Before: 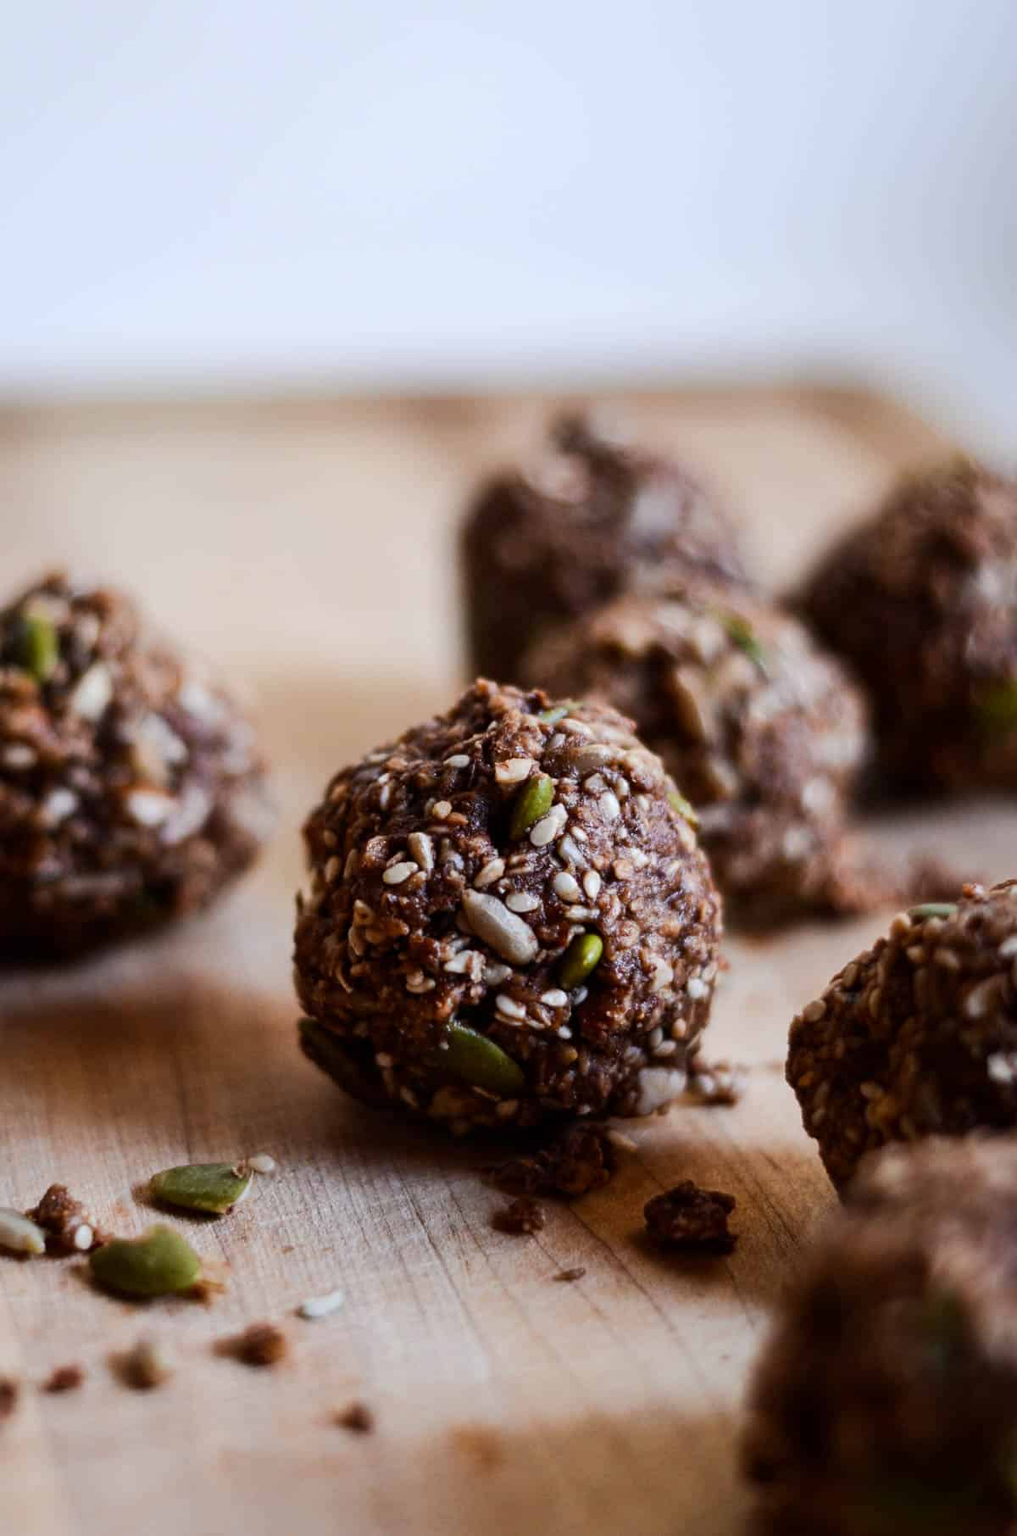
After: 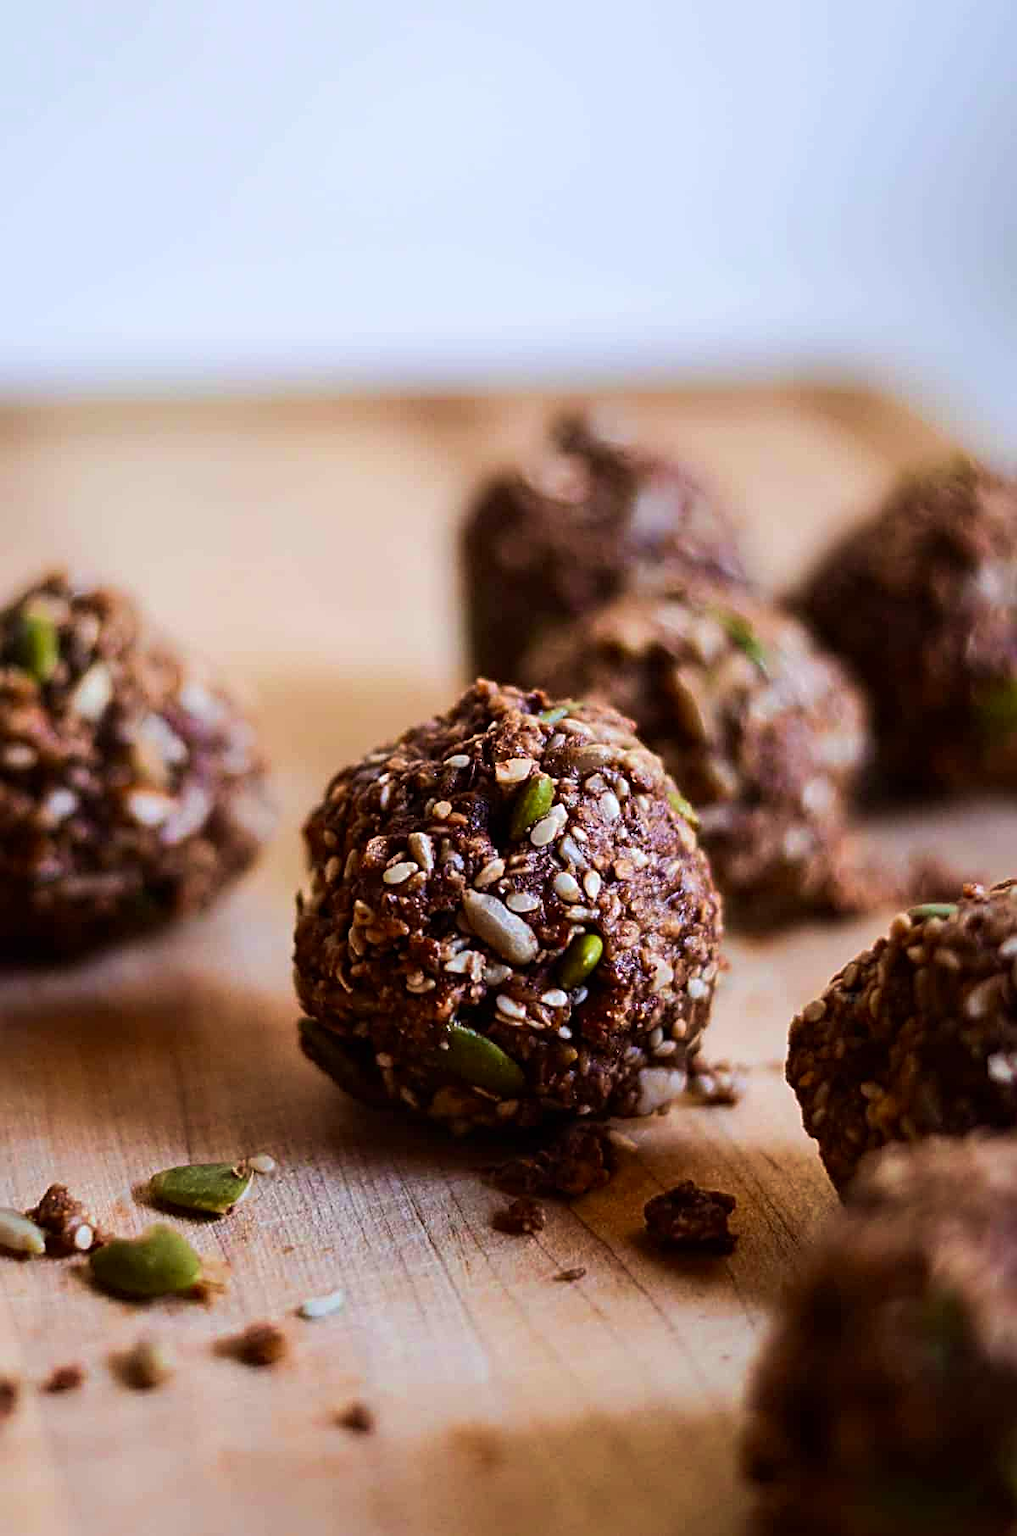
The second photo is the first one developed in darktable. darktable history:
contrast brightness saturation: saturation 0.177
velvia: strength 44.83%
sharpen: radius 2.653, amount 0.665
